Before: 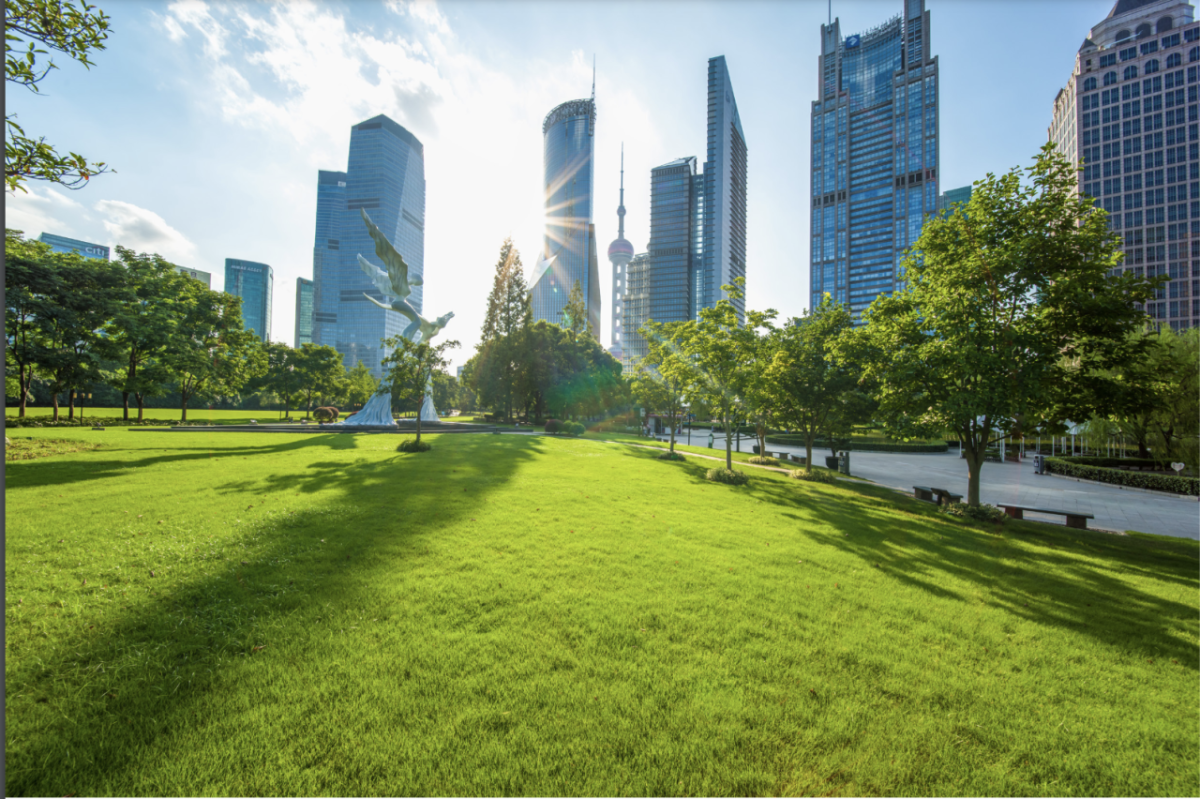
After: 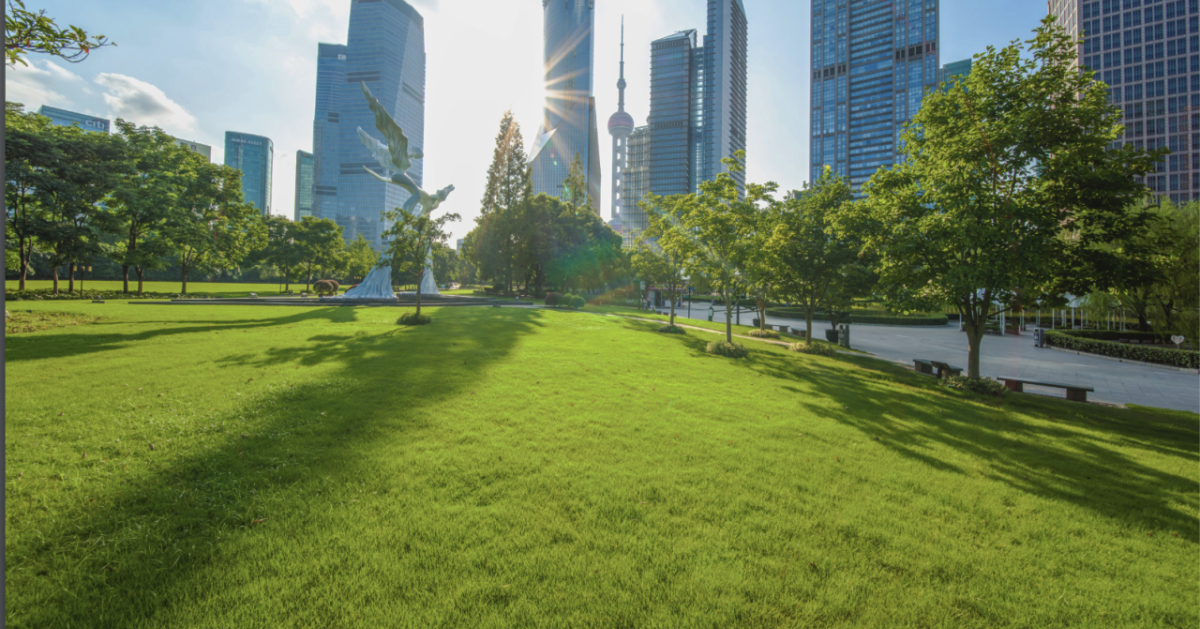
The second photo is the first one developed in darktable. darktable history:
tone curve: curves: ch0 [(0, 0) (0.568, 0.517) (0.8, 0.717) (1, 1)], preserve colors none
local contrast: highlights 45%, shadows 3%, detail 99%
crop and rotate: top 15.921%, bottom 5.324%
